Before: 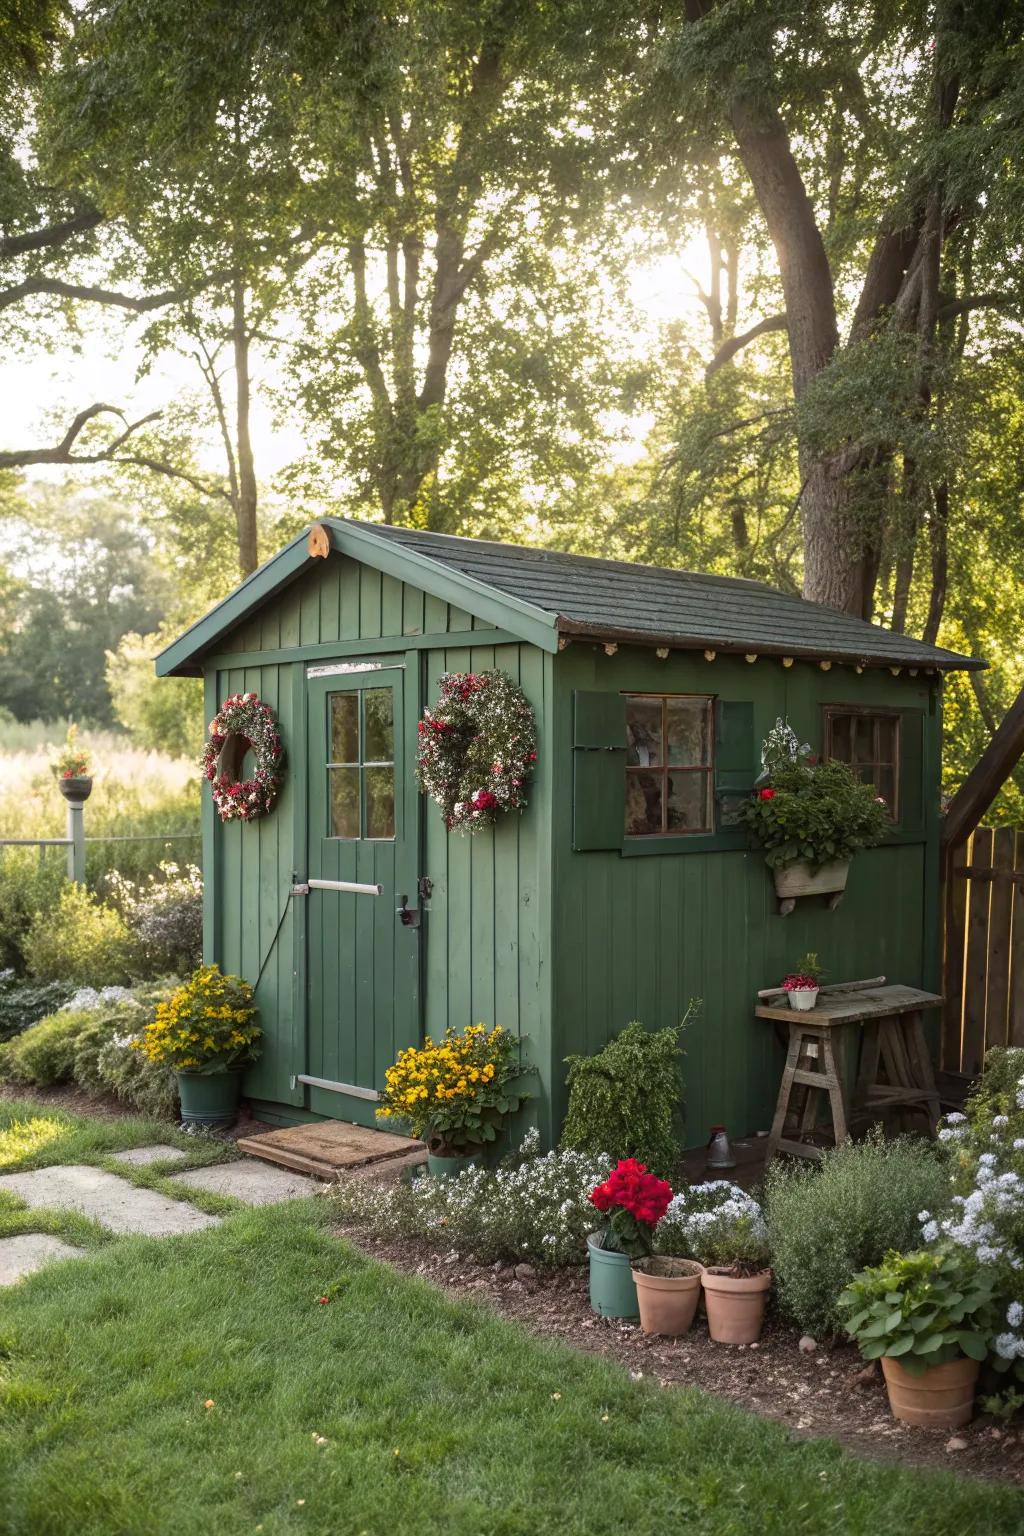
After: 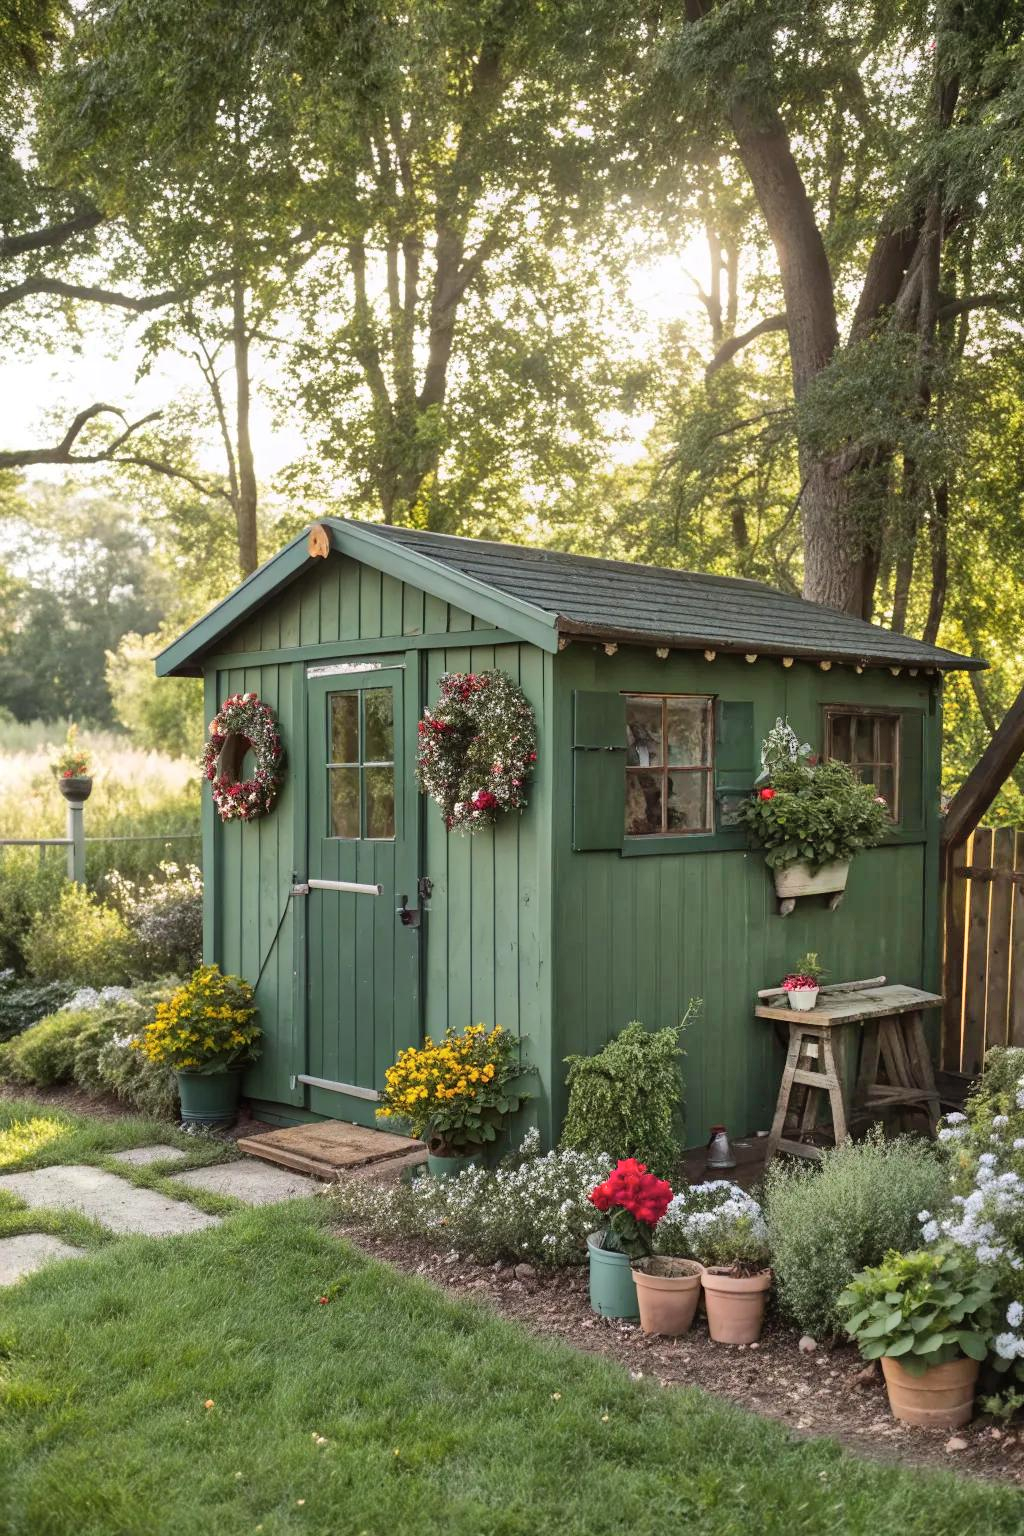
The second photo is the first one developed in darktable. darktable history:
shadows and highlights: shadows 75.13, highlights -24.1, soften with gaussian
